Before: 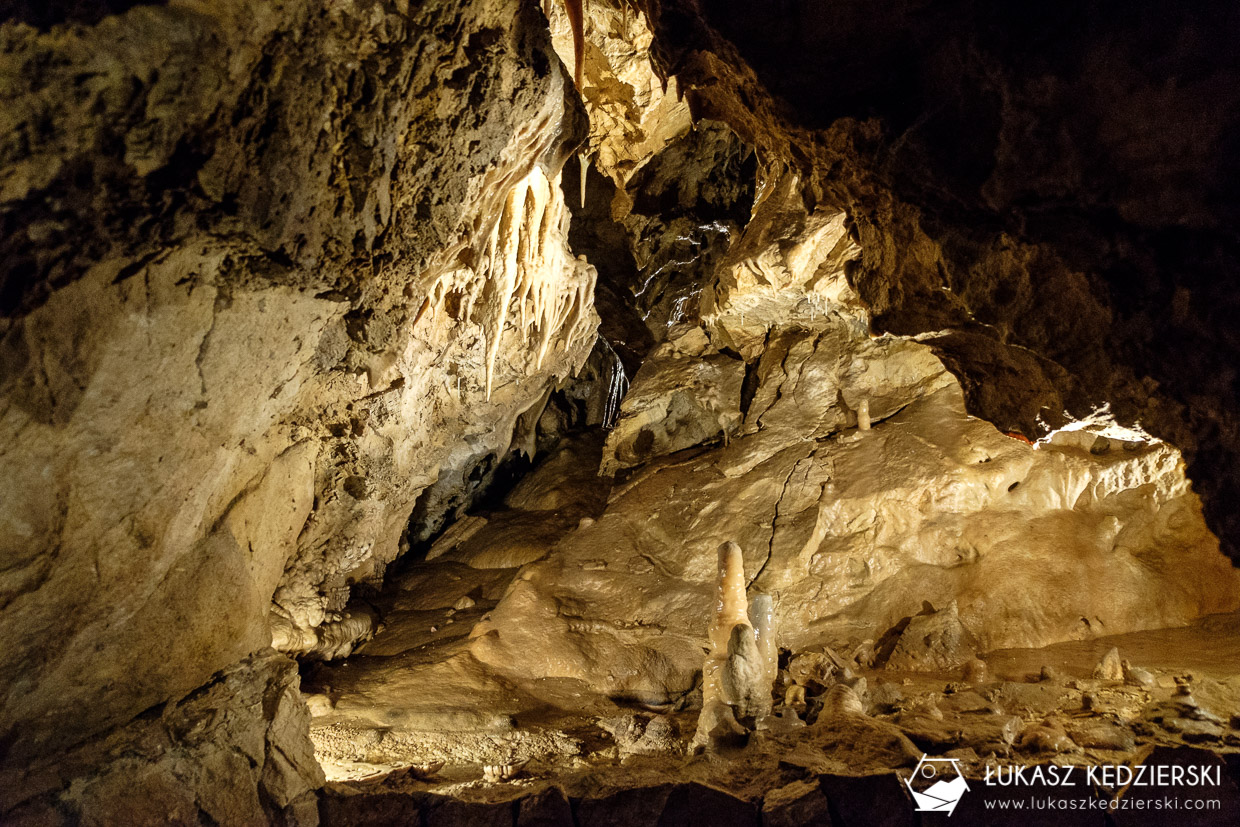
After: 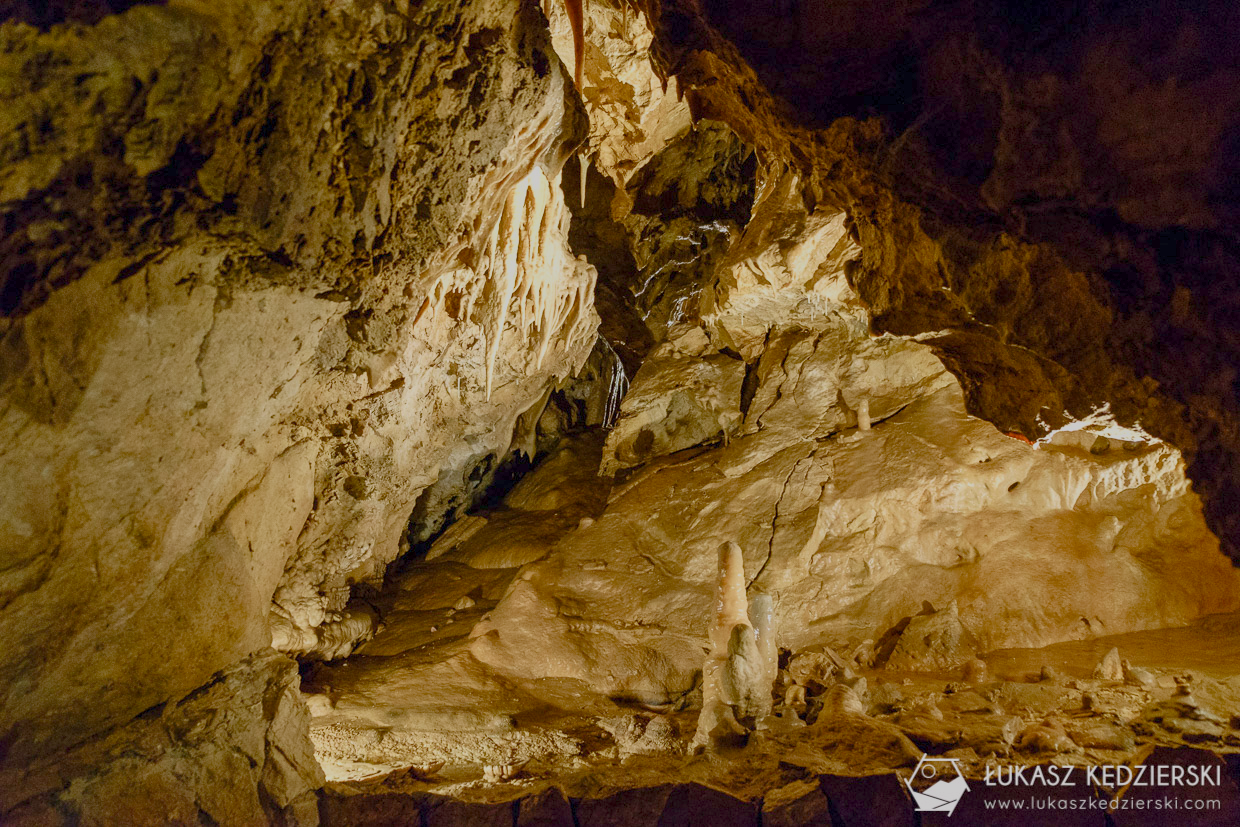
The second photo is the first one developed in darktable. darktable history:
color balance rgb: shadows lift › chroma 1%, shadows lift › hue 113°, highlights gain › chroma 0.2%, highlights gain › hue 333°, perceptual saturation grading › global saturation 20%, perceptual saturation grading › highlights -50%, perceptual saturation grading › shadows 25%, contrast -30%
velvia: on, module defaults
